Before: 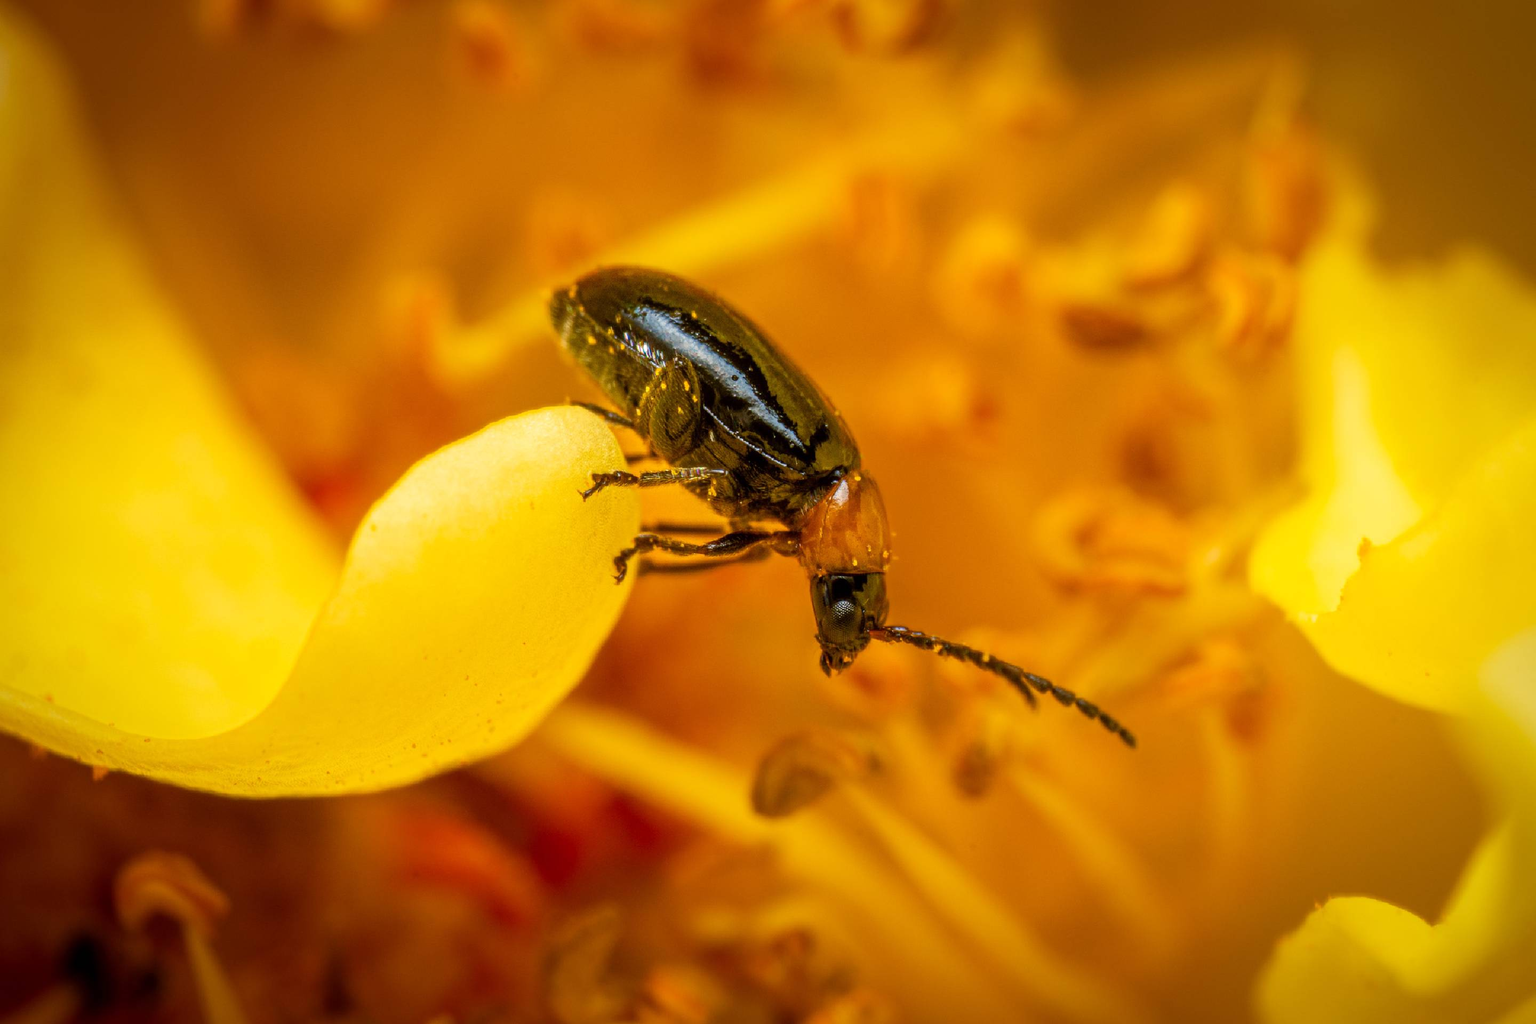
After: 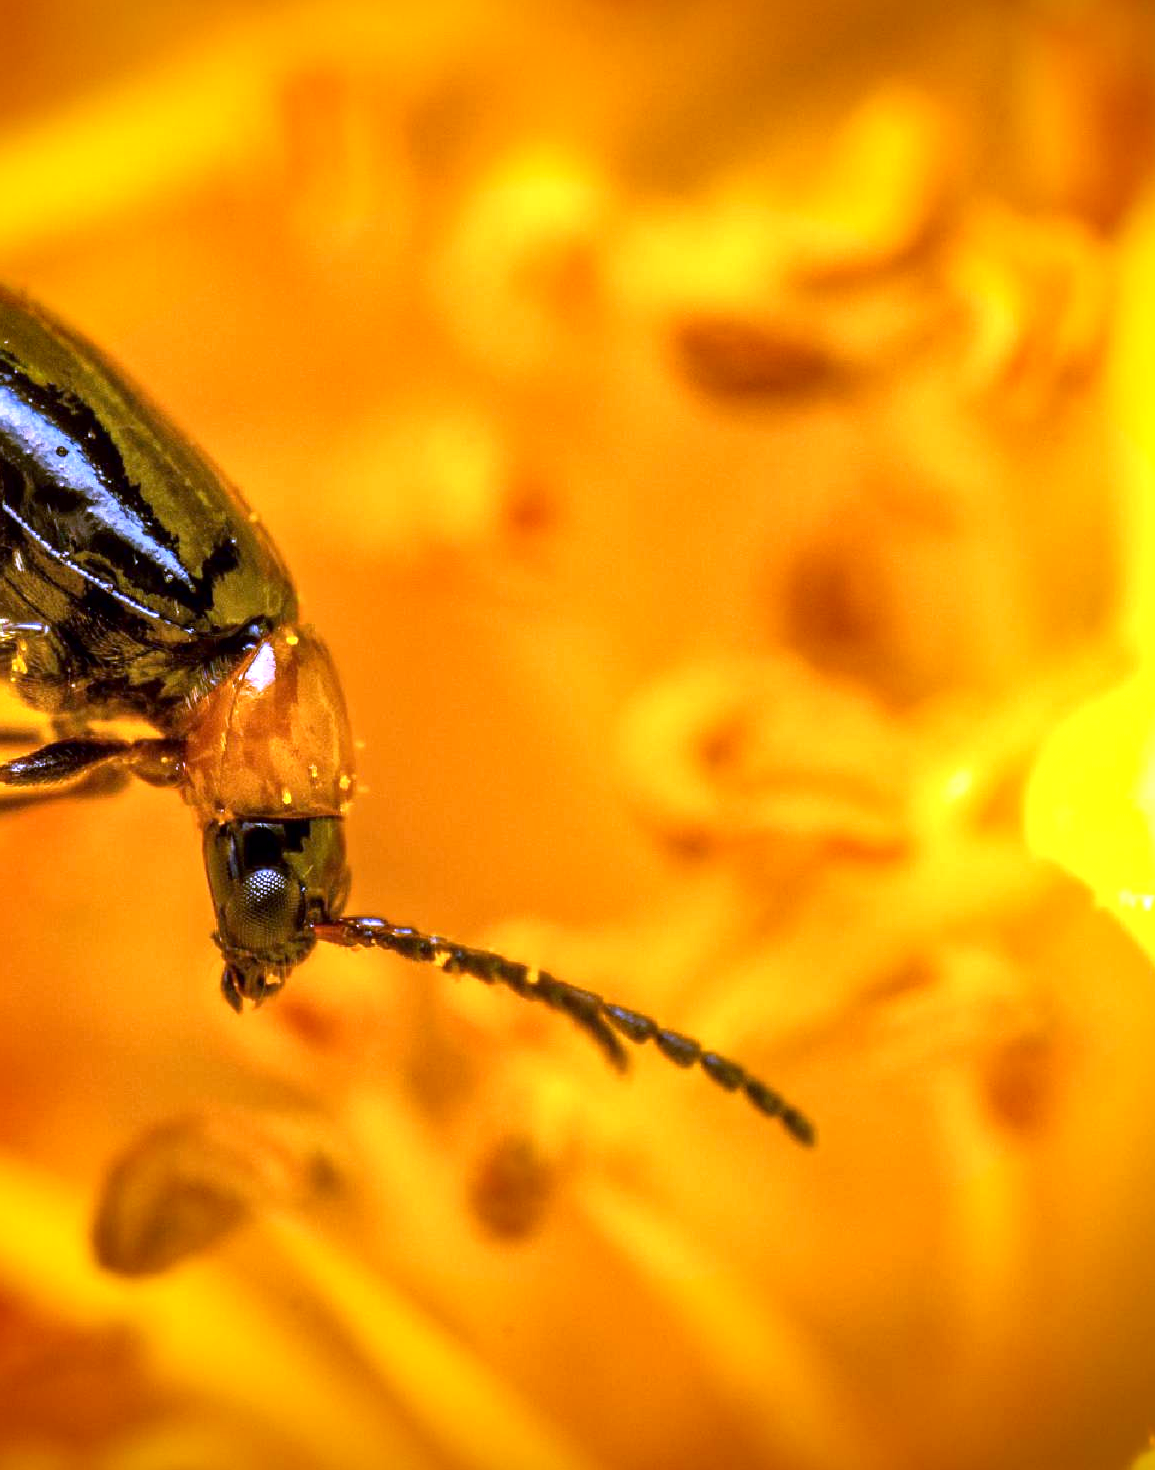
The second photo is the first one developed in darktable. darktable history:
white balance: red 0.98, blue 1.61
crop: left 45.721%, top 13.393%, right 14.118%, bottom 10.01%
vignetting: fall-off start 88.53%, fall-off radius 44.2%, saturation 0.376, width/height ratio 1.161
exposure: exposure 0.766 EV, compensate highlight preservation false
local contrast: mode bilateral grid, contrast 20, coarseness 50, detail 141%, midtone range 0.2
